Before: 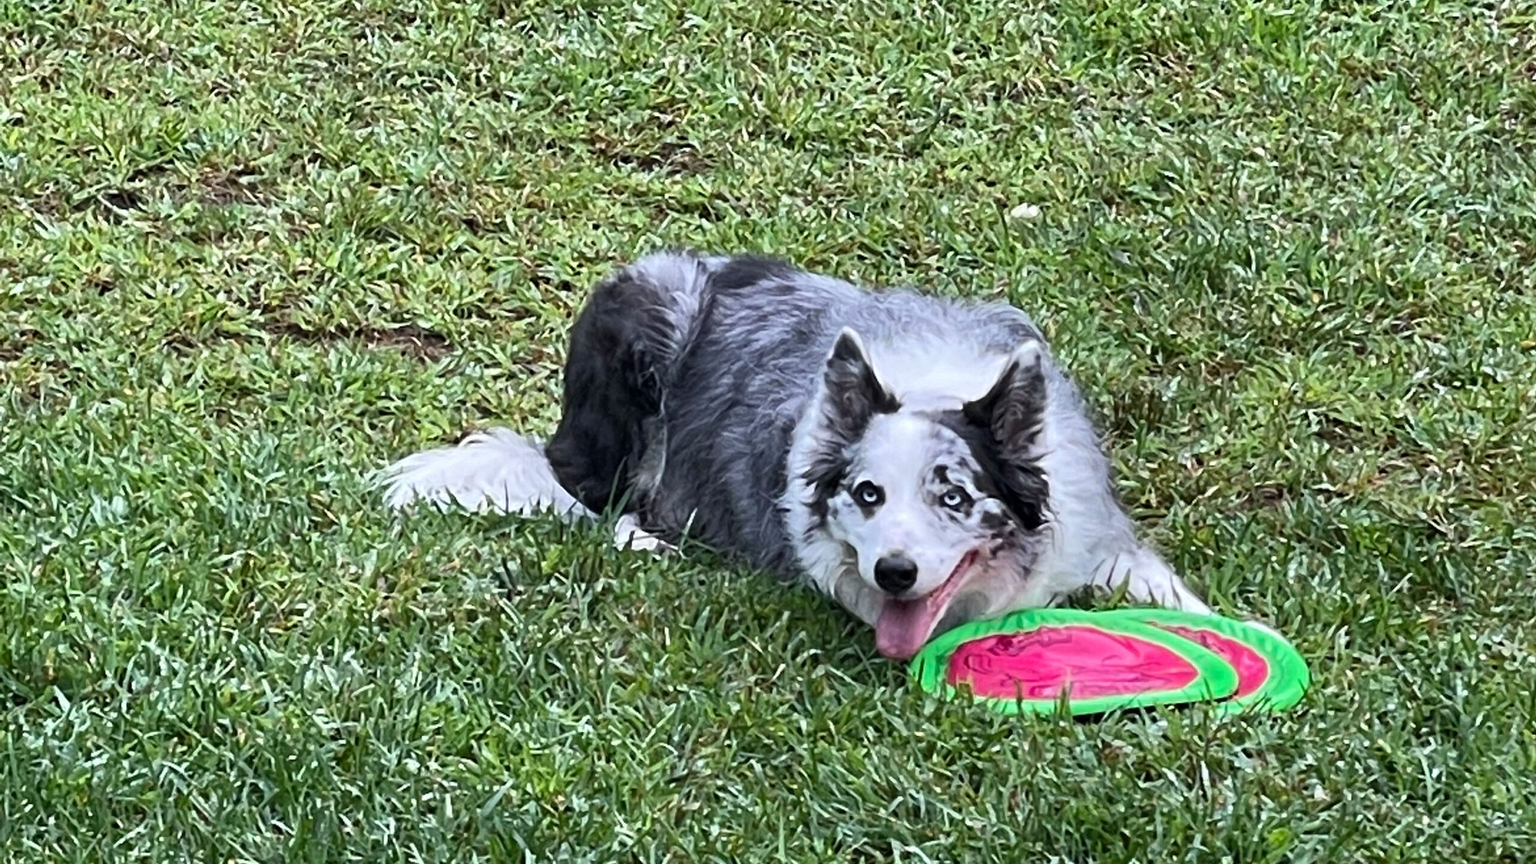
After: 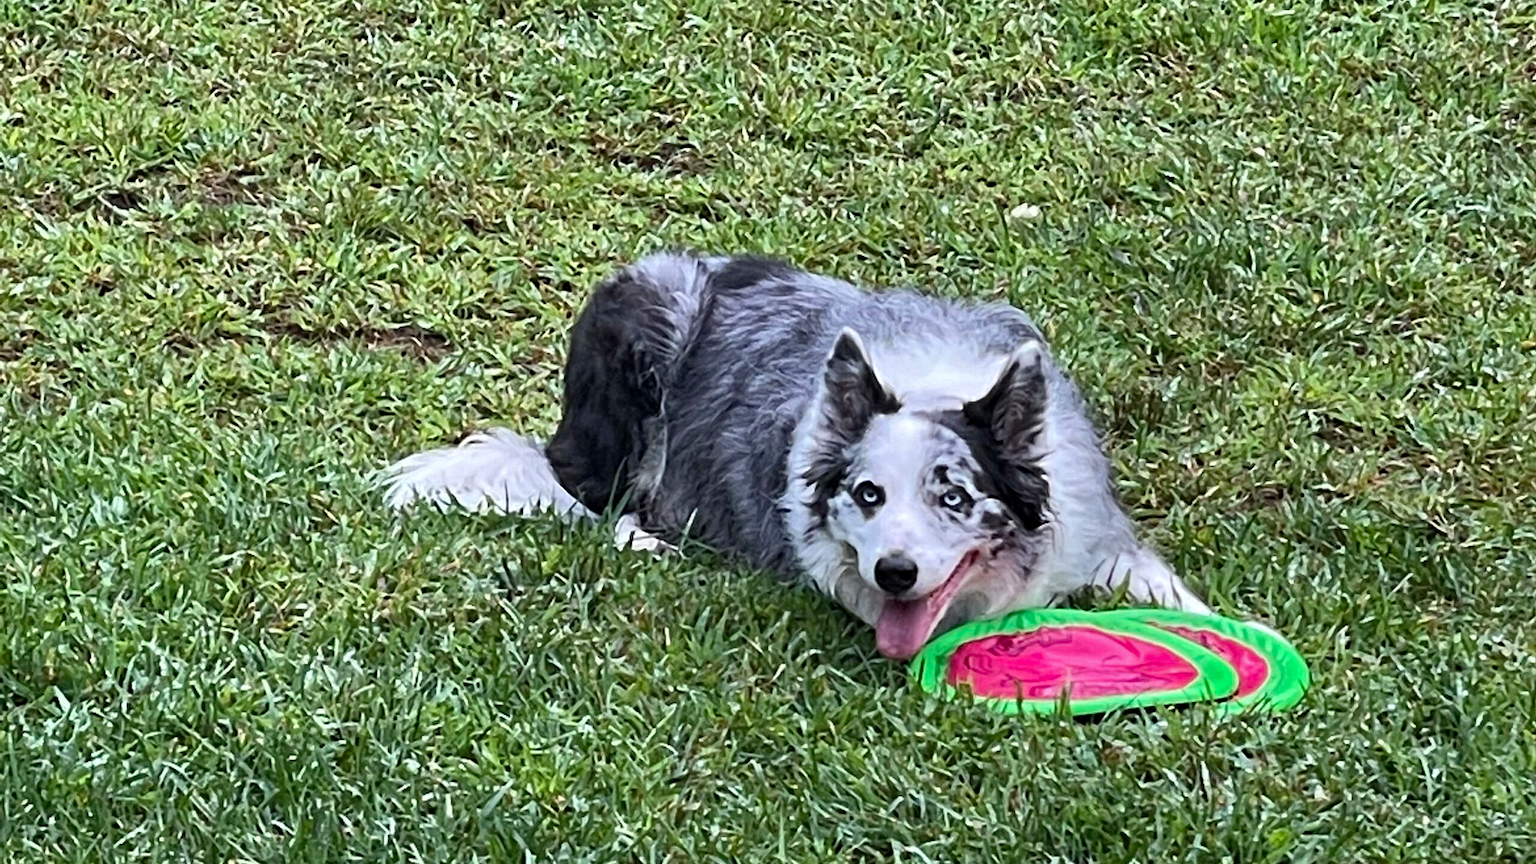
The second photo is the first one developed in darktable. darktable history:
white balance: emerald 1
shadows and highlights: soften with gaussian
haze removal: compatibility mode true, adaptive false
